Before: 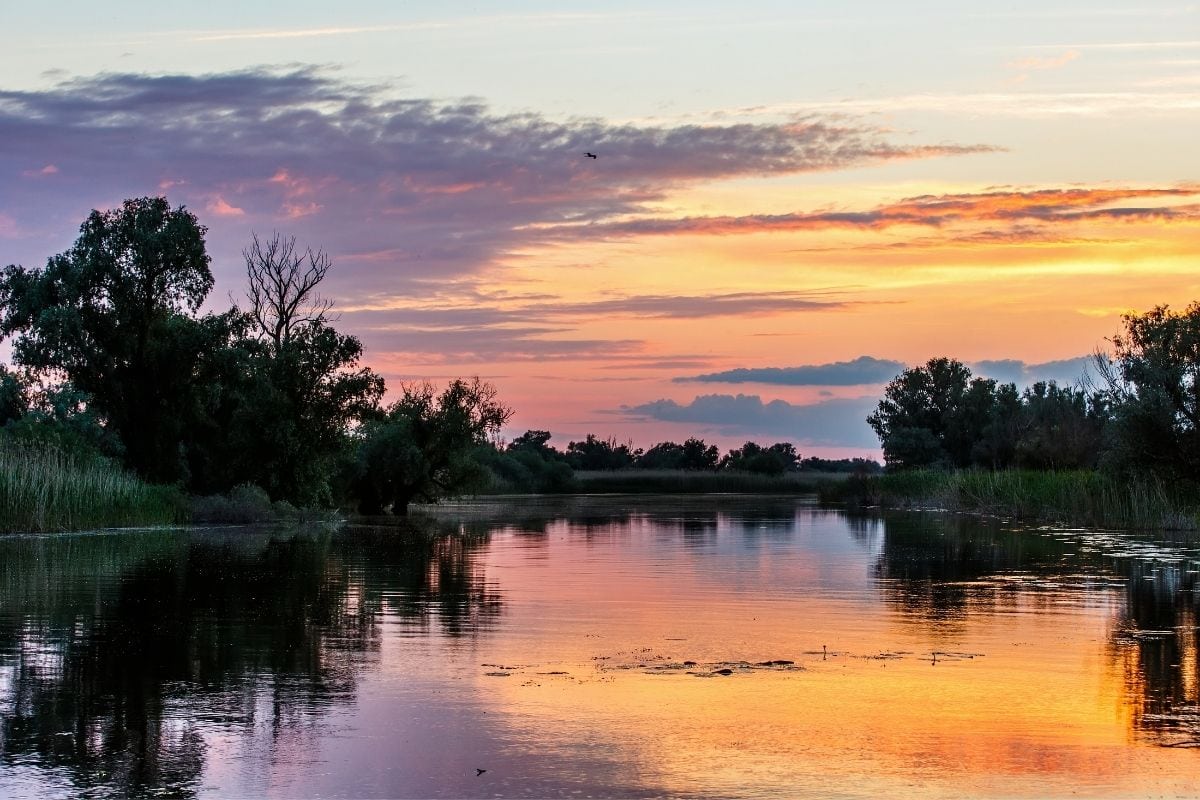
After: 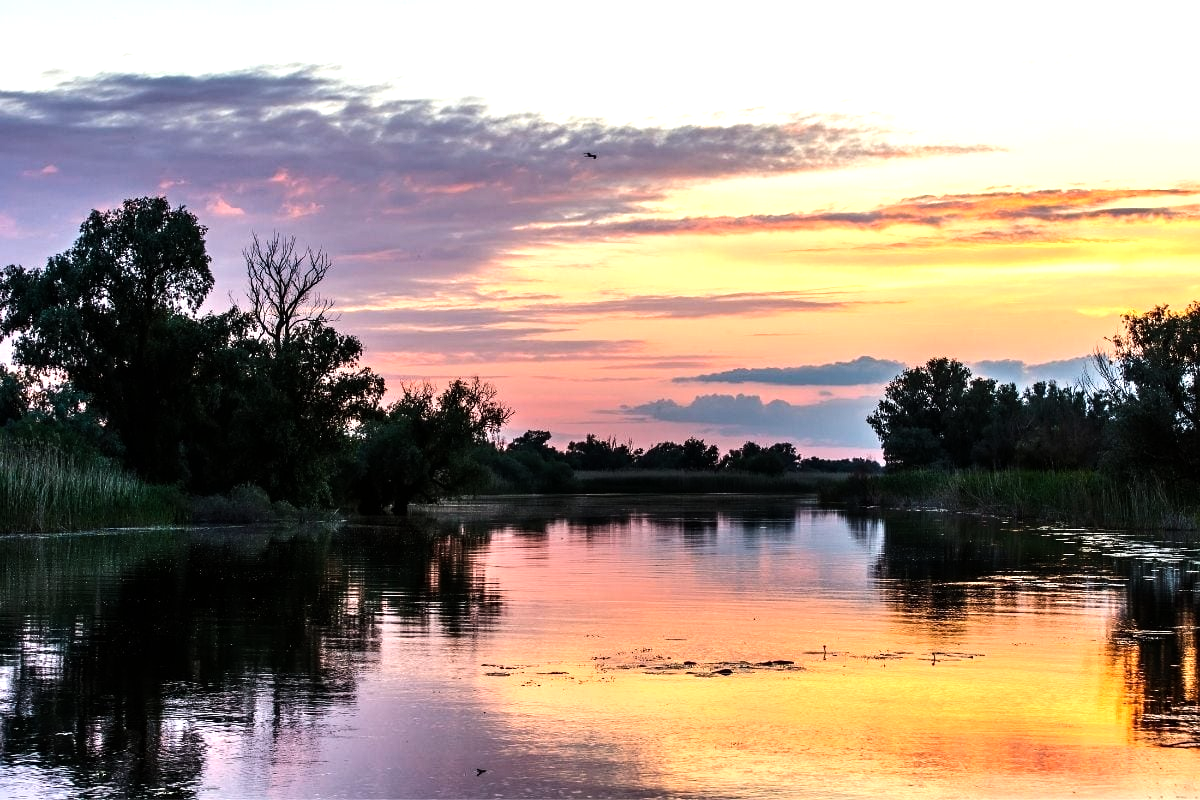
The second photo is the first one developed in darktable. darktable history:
tone equalizer: -8 EV -0.75 EV, -7 EV -0.7 EV, -6 EV -0.6 EV, -5 EV -0.4 EV, -3 EV 0.4 EV, -2 EV 0.6 EV, -1 EV 0.7 EV, +0 EV 0.75 EV, edges refinement/feathering 500, mask exposure compensation -1.57 EV, preserve details no
shadows and highlights: shadows 12, white point adjustment 1.2, highlights -0.36, soften with gaussian
